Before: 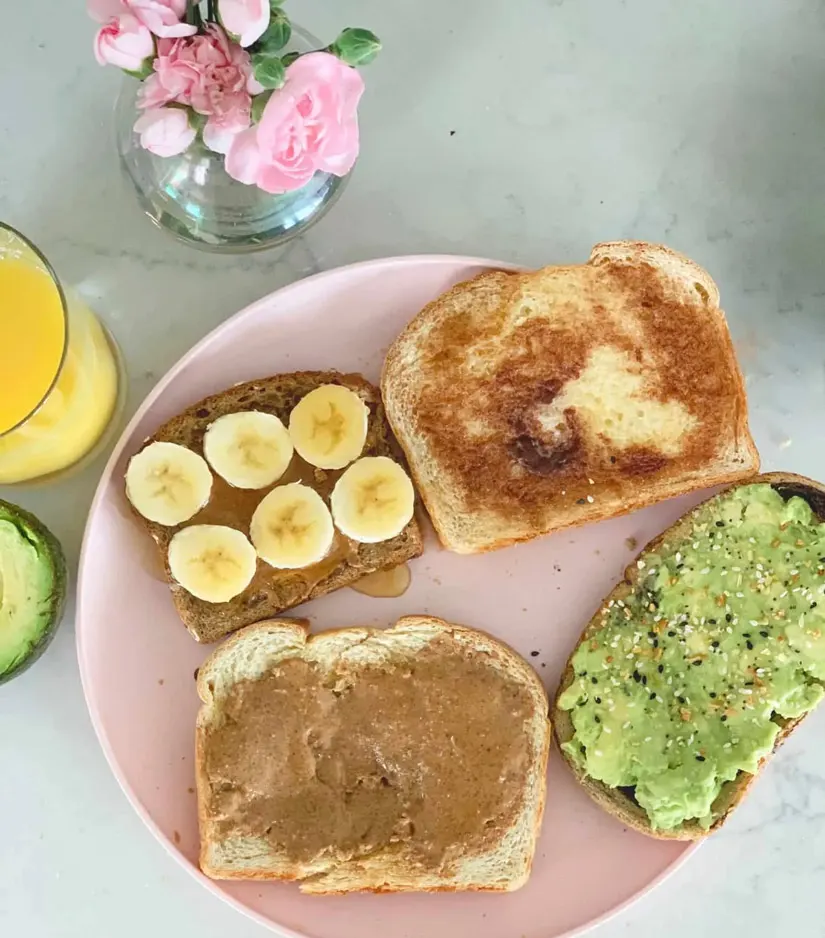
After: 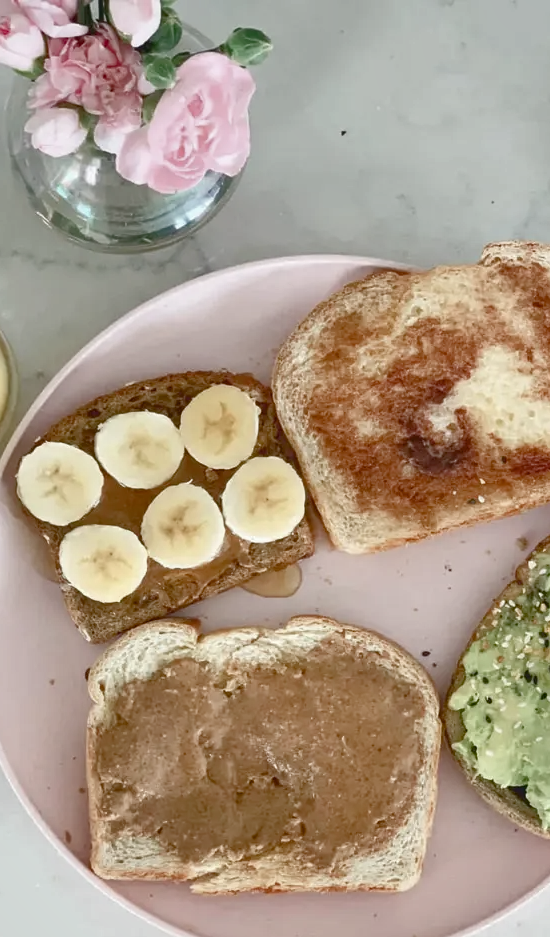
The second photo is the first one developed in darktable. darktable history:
crop and rotate: left 13.326%, right 19.983%
color balance rgb: linear chroma grading › shadows -1.864%, linear chroma grading › highlights -14.559%, linear chroma grading › global chroma -9.569%, linear chroma grading › mid-tones -9.719%, perceptual saturation grading › global saturation 20%, perceptual saturation grading › highlights -50.011%, perceptual saturation grading › shadows 30.994%
shadows and highlights: highlights color adjustment 0.335%, low approximation 0.01, soften with gaussian
